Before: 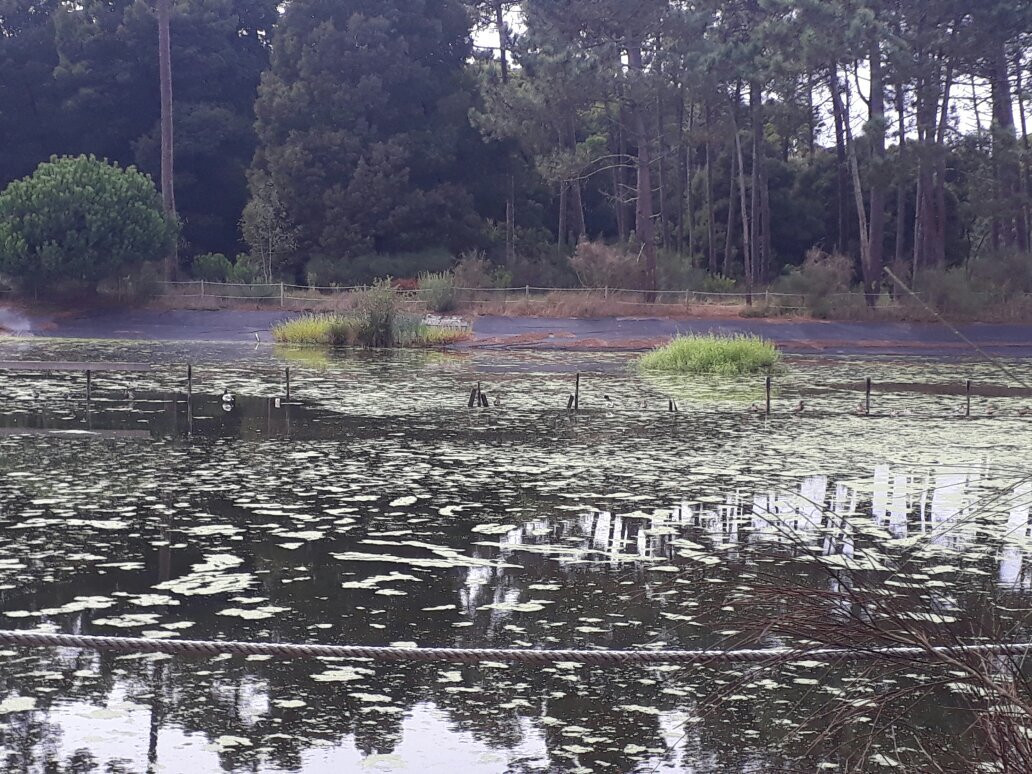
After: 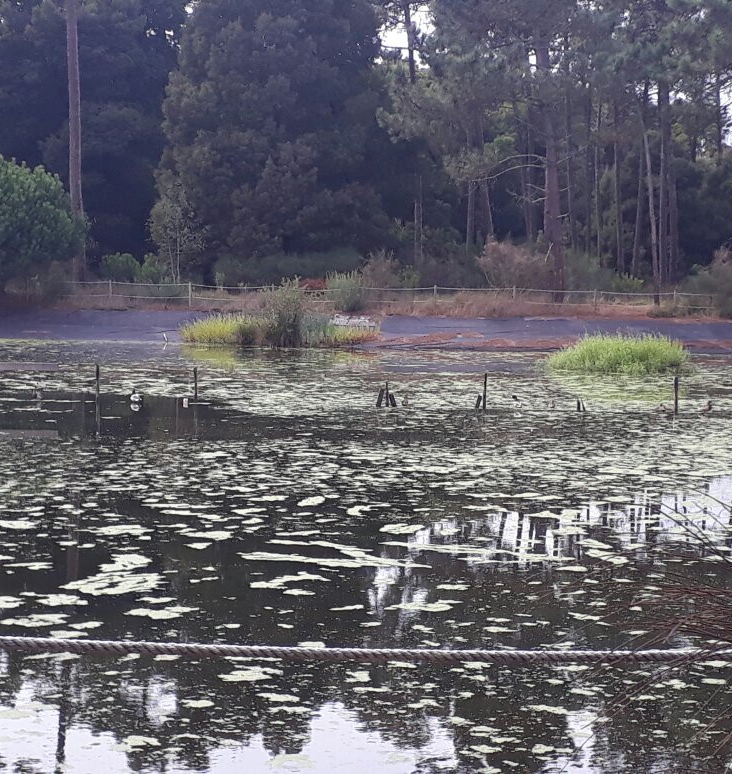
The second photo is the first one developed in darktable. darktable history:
crop and rotate: left 8.955%, right 20.077%
